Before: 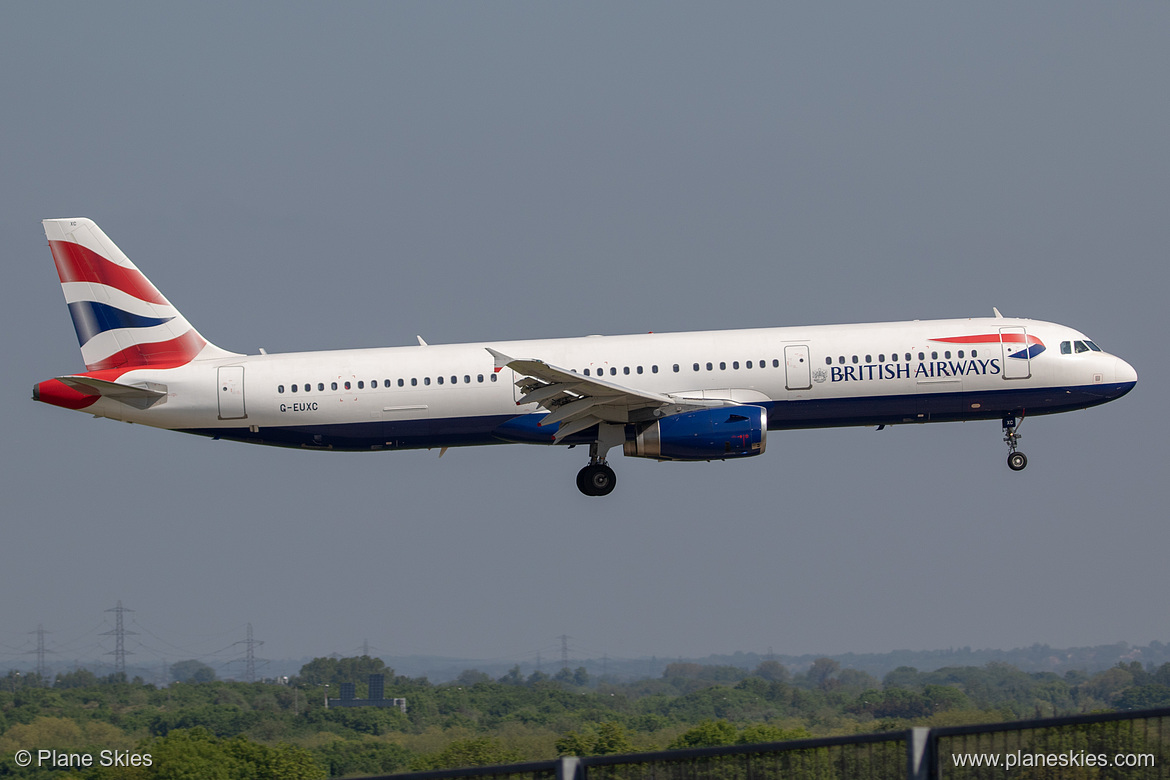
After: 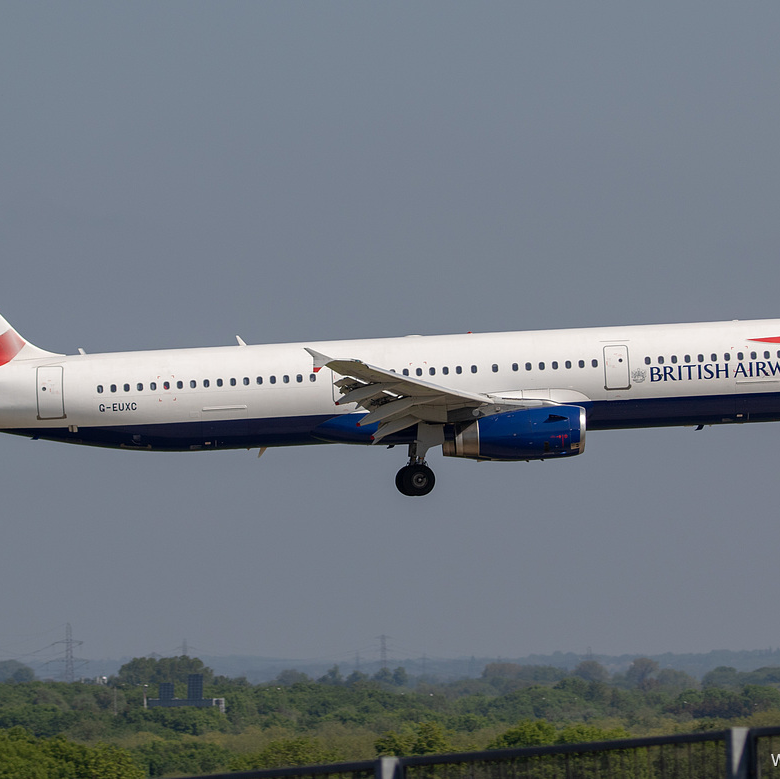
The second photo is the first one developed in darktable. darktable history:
crop and rotate: left 15.522%, right 17.737%
